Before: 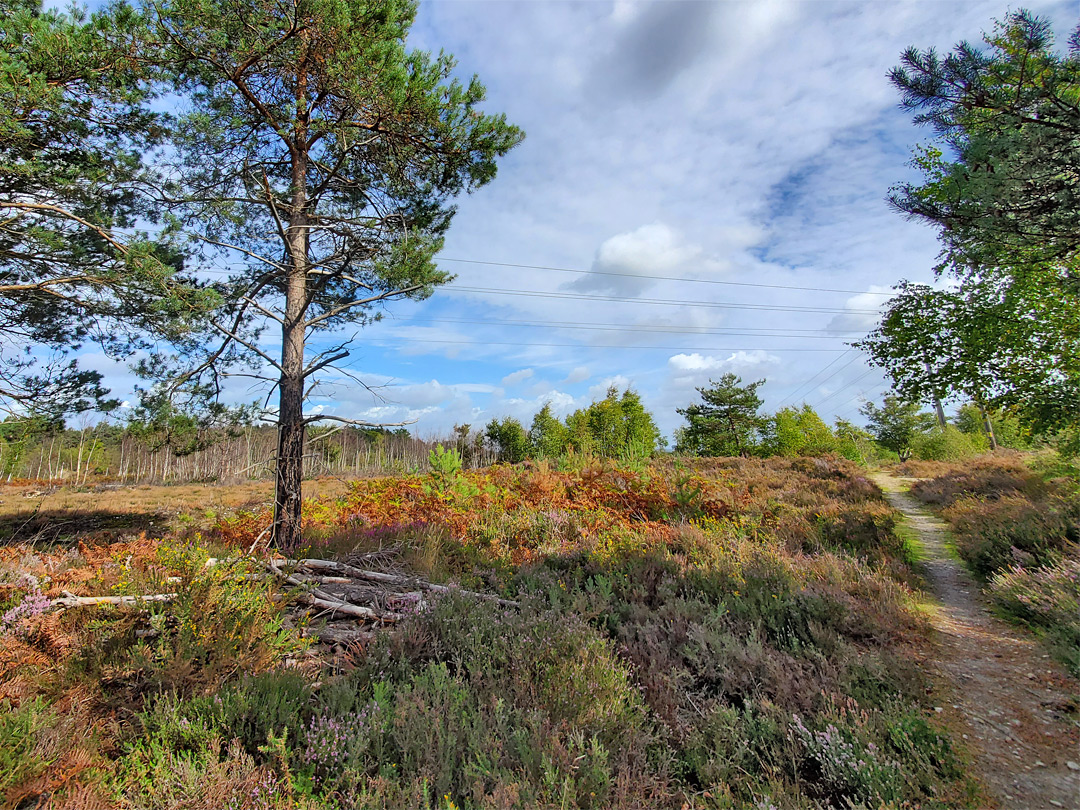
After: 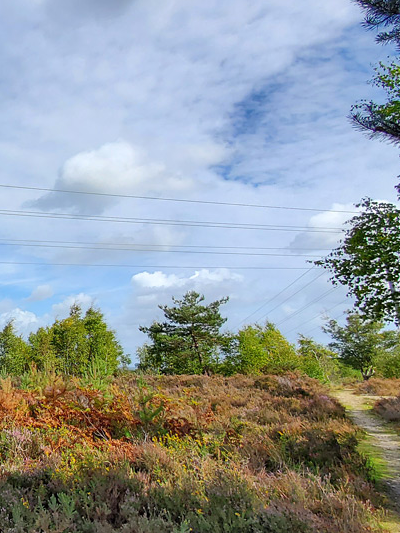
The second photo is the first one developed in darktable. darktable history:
crop and rotate: left 49.807%, top 10.137%, right 13.121%, bottom 23.964%
